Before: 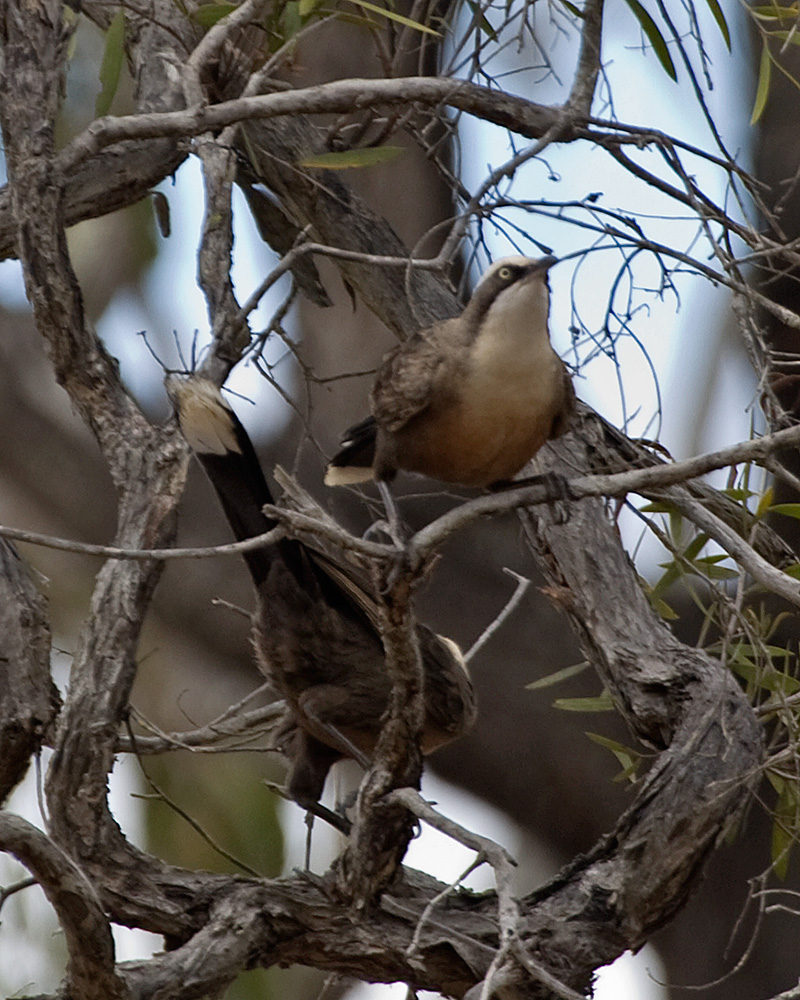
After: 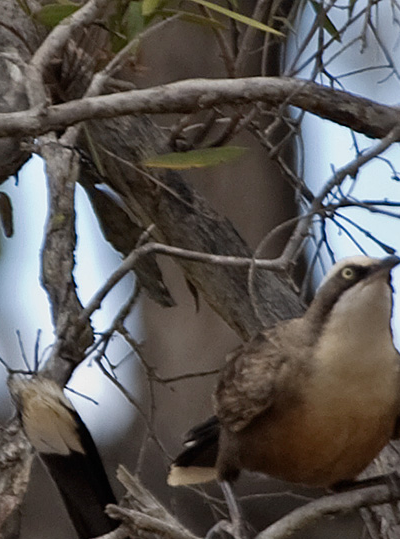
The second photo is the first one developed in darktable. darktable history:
crop: left 19.737%, right 30.203%, bottom 46.013%
